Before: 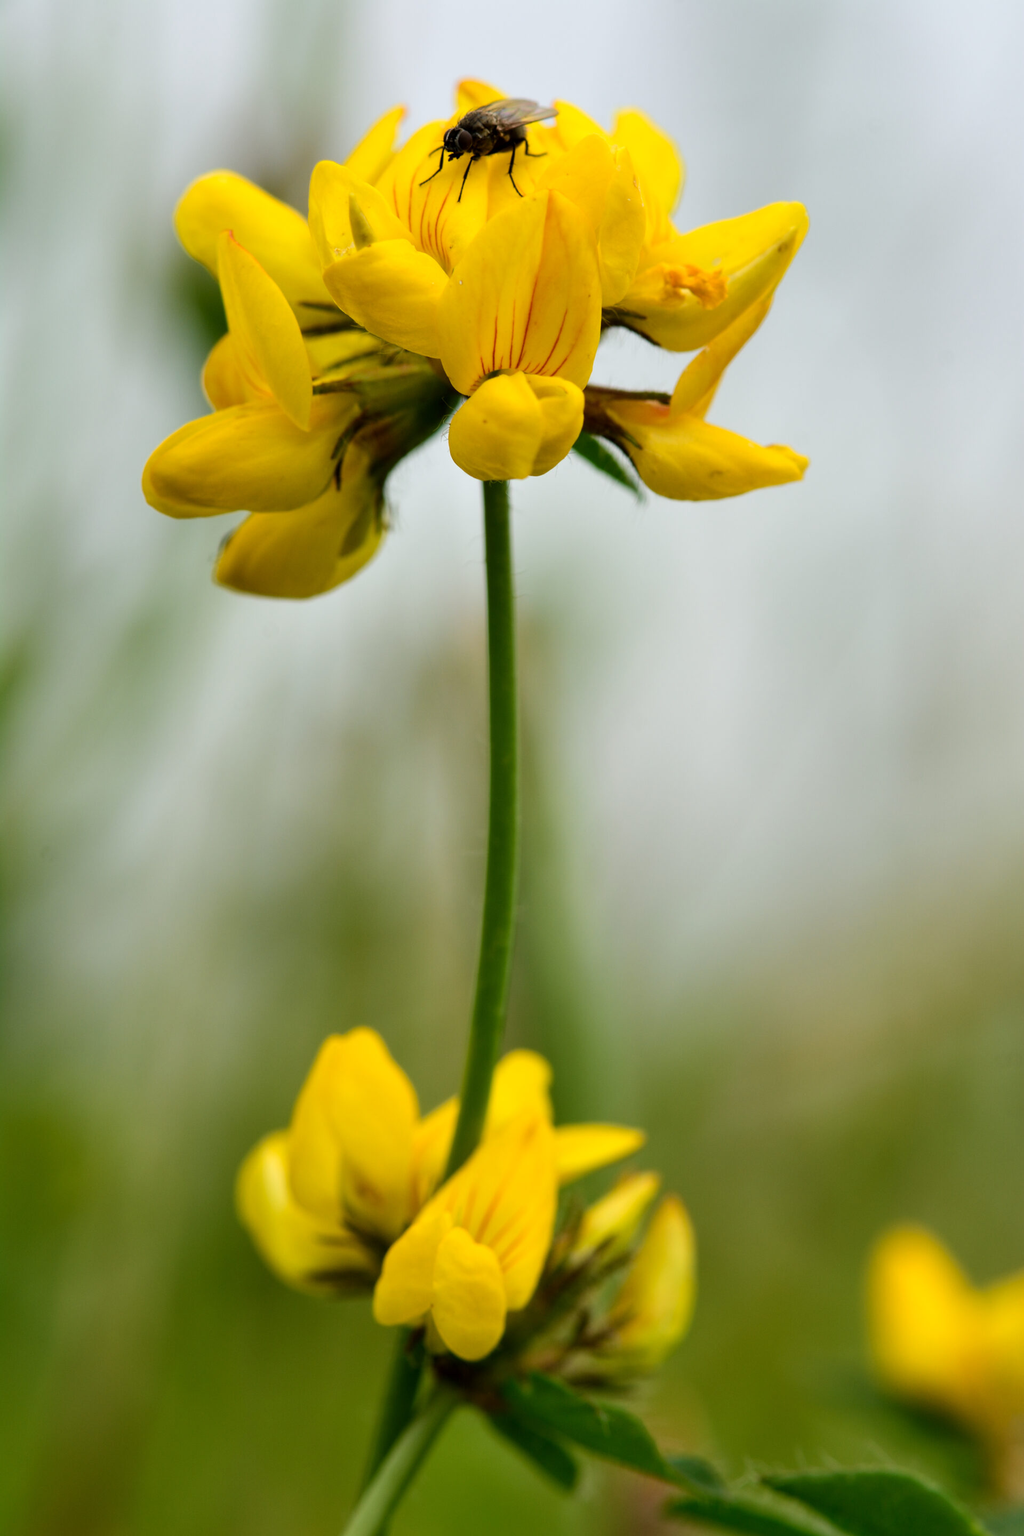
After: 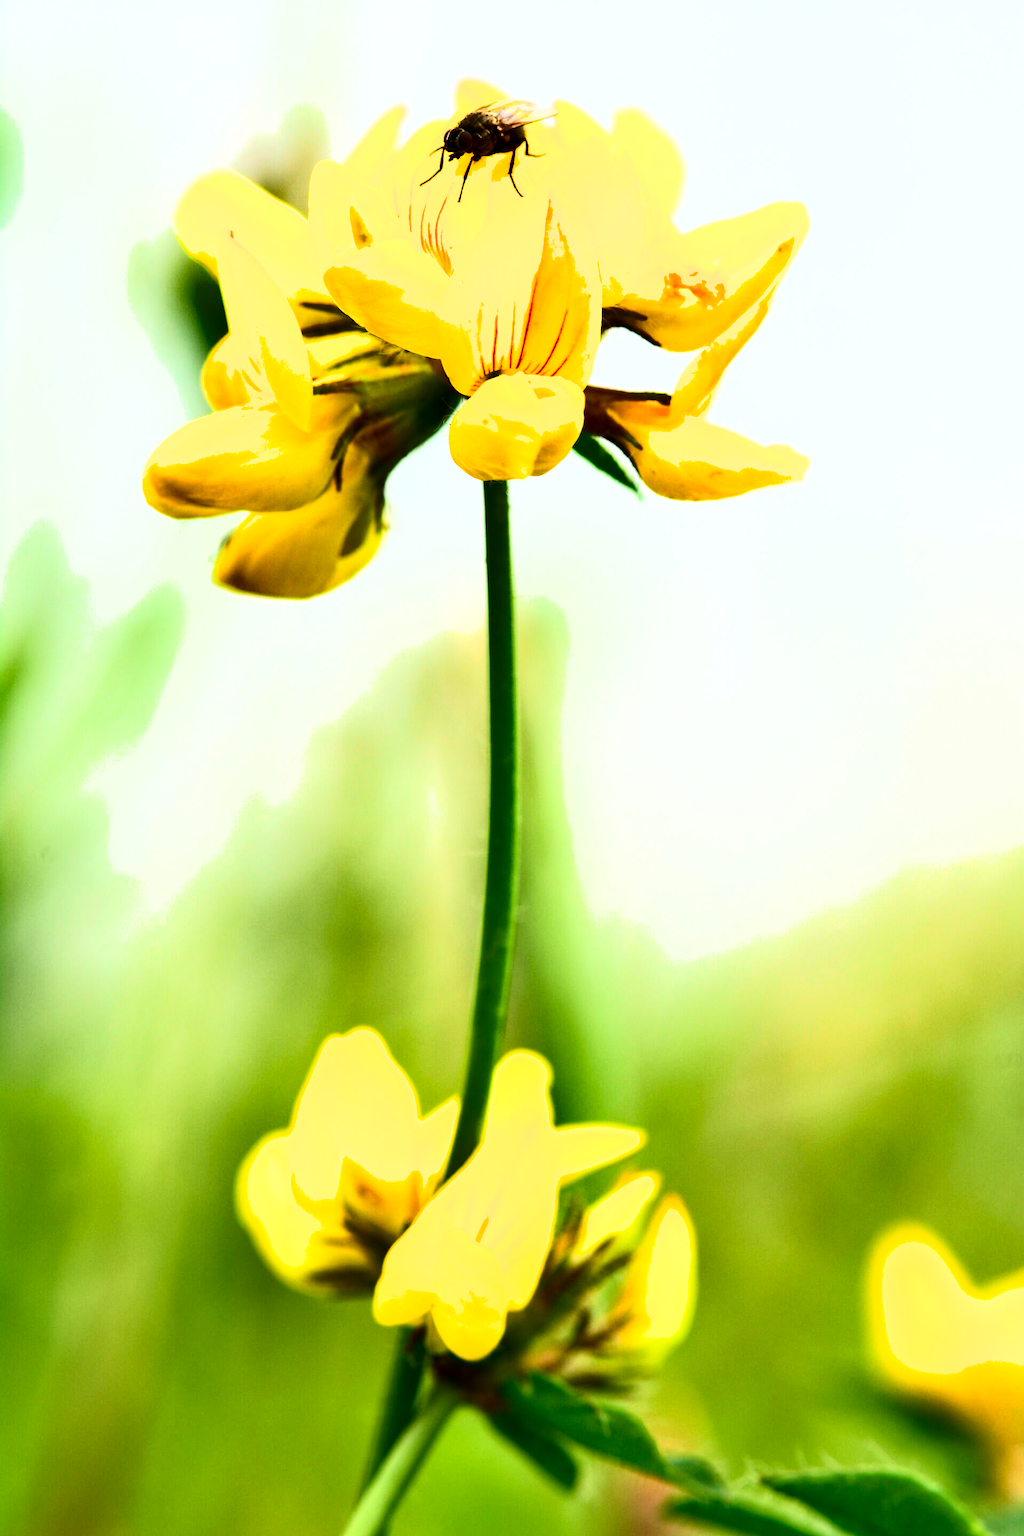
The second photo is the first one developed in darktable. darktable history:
tone equalizer: -8 EV -0.75 EV, -7 EV -0.7 EV, -6 EV -0.6 EV, -5 EV -0.4 EV, -3 EV 0.4 EV, -2 EV 0.6 EV, -1 EV 0.7 EV, +0 EV 0.75 EV, edges refinement/feathering 500, mask exposure compensation -1.57 EV, preserve details no
tone curve: curves: ch0 [(0, 0) (0.091, 0.077) (0.517, 0.574) (0.745, 0.82) (0.844, 0.908) (0.909, 0.942) (1, 0.973)]; ch1 [(0, 0) (0.437, 0.404) (0.5, 0.5) (0.534, 0.554) (0.58, 0.603) (0.616, 0.649) (1, 1)]; ch2 [(0, 0) (0.442, 0.415) (0.5, 0.5) (0.535, 0.557) (0.585, 0.62) (1, 1)], color space Lab, independent channels, preserve colors none
exposure: black level correction 0, exposure 0.9 EV, compensate highlight preservation false
shadows and highlights: low approximation 0.01, soften with gaussian
